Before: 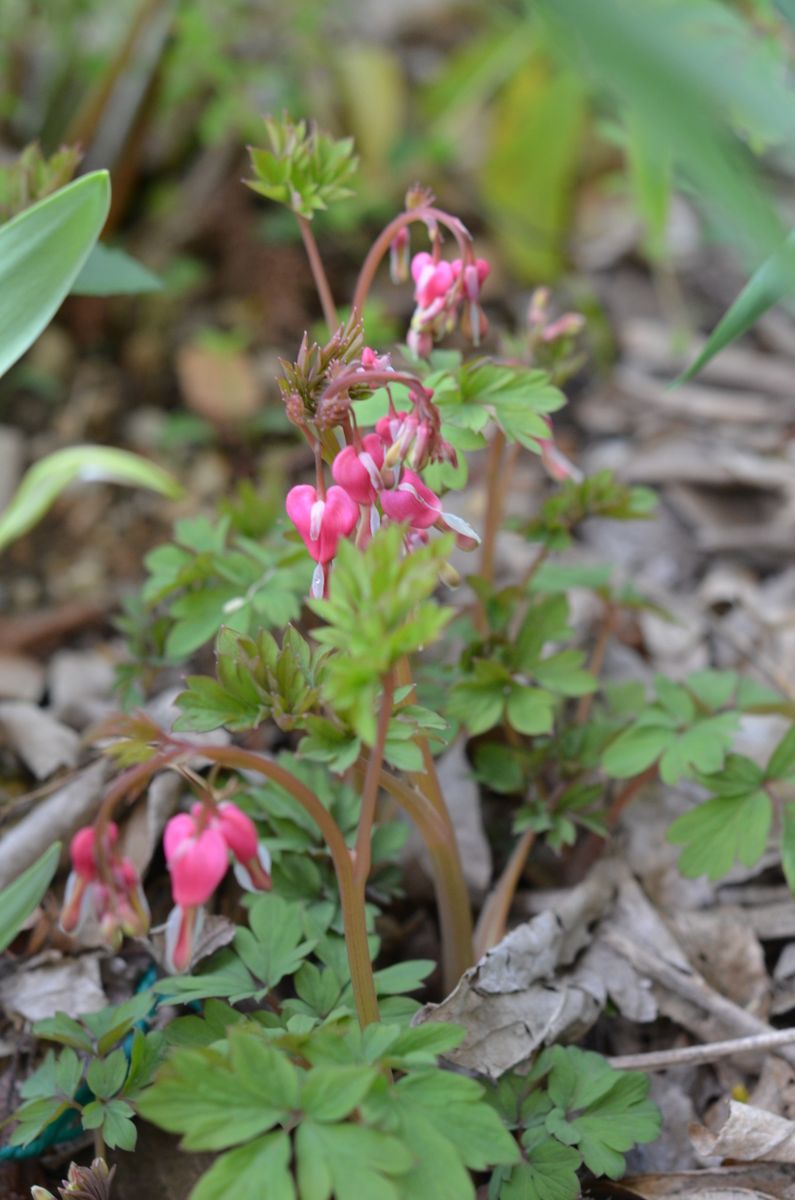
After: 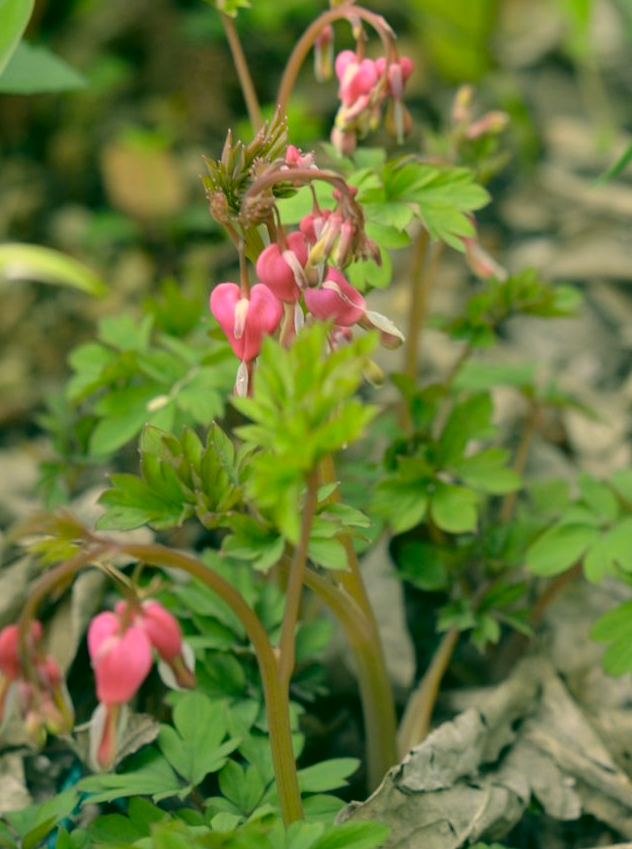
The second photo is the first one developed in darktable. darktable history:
color correction: highlights a* 5.63, highlights b* 33.45, shadows a* -25.38, shadows b* 4.05
crop: left 9.667%, top 16.892%, right 10.813%, bottom 12.323%
